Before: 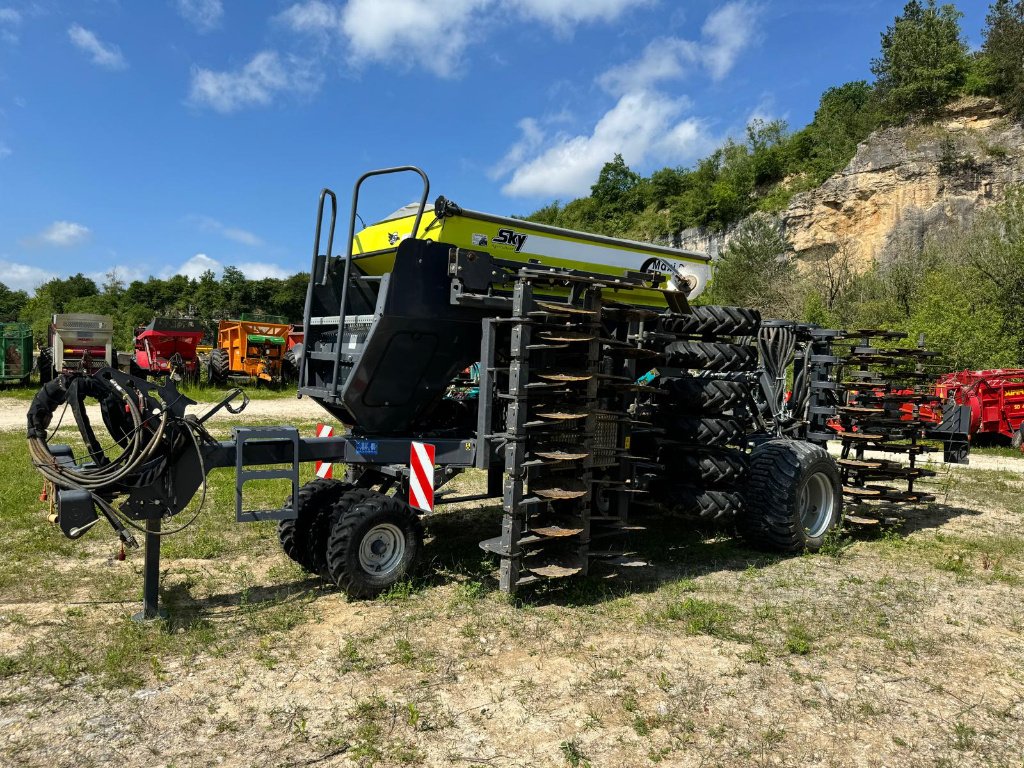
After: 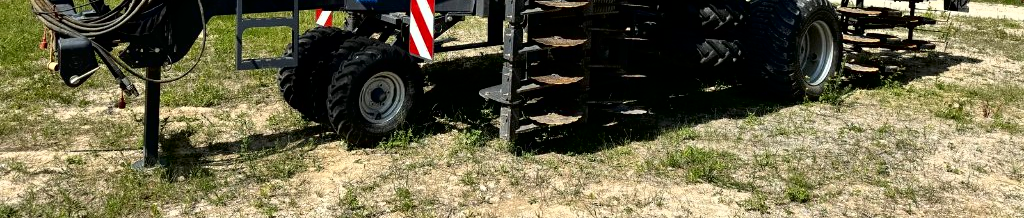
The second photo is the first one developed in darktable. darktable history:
crop and rotate: top 58.86%, bottom 12.682%
tone curve: curves: ch0 [(0, 0) (0.003, 0) (0.011, 0.001) (0.025, 0.003) (0.044, 0.004) (0.069, 0.007) (0.1, 0.01) (0.136, 0.033) (0.177, 0.082) (0.224, 0.141) (0.277, 0.208) (0.335, 0.282) (0.399, 0.363) (0.468, 0.451) (0.543, 0.545) (0.623, 0.647) (0.709, 0.756) (0.801, 0.87) (0.898, 0.972) (1, 1)], color space Lab, independent channels, preserve colors none
